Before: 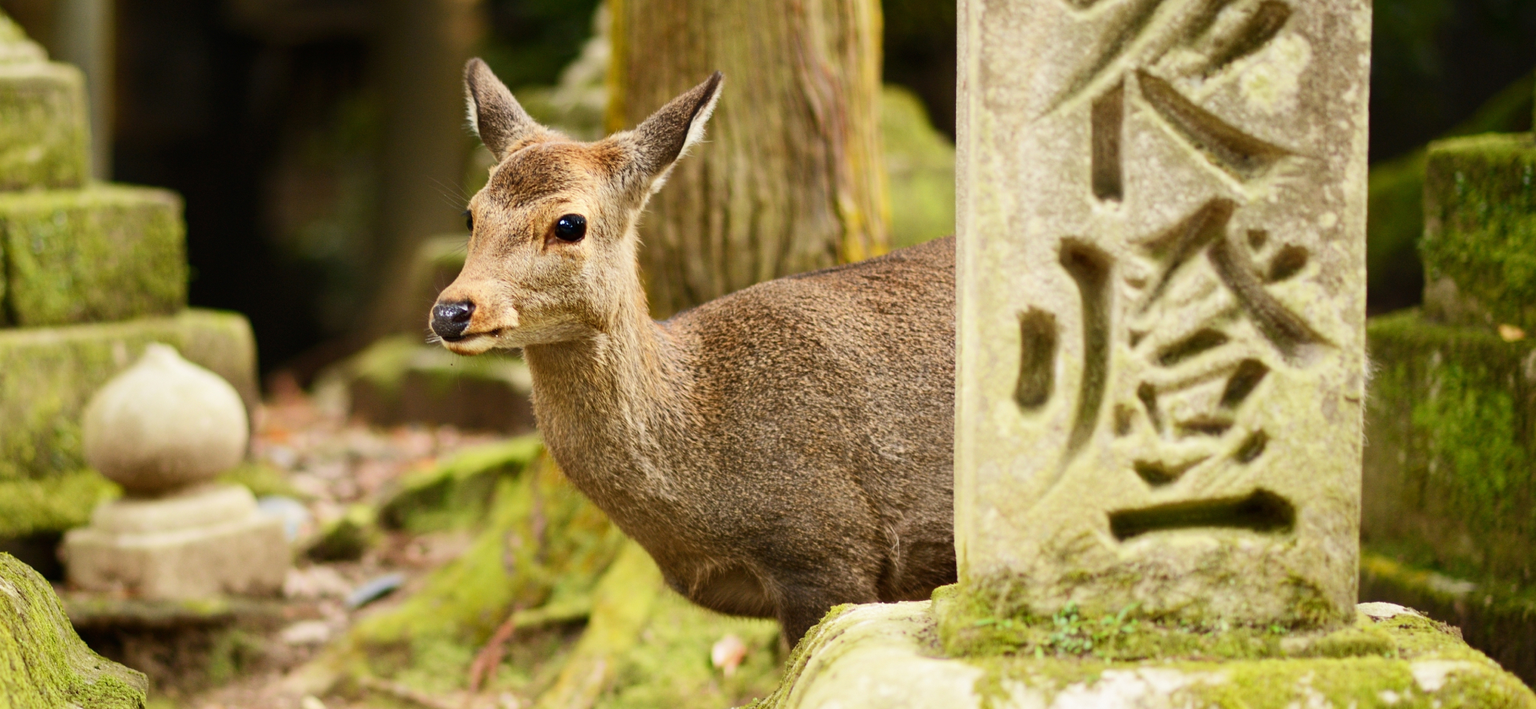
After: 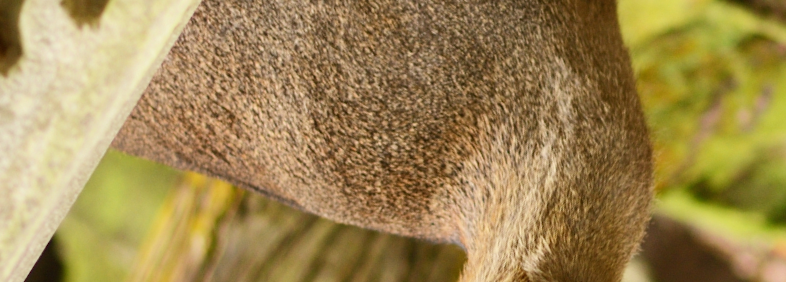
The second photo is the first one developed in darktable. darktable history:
crop and rotate: angle 147.83°, left 9.11%, top 15.557%, right 4.419%, bottom 17.115%
